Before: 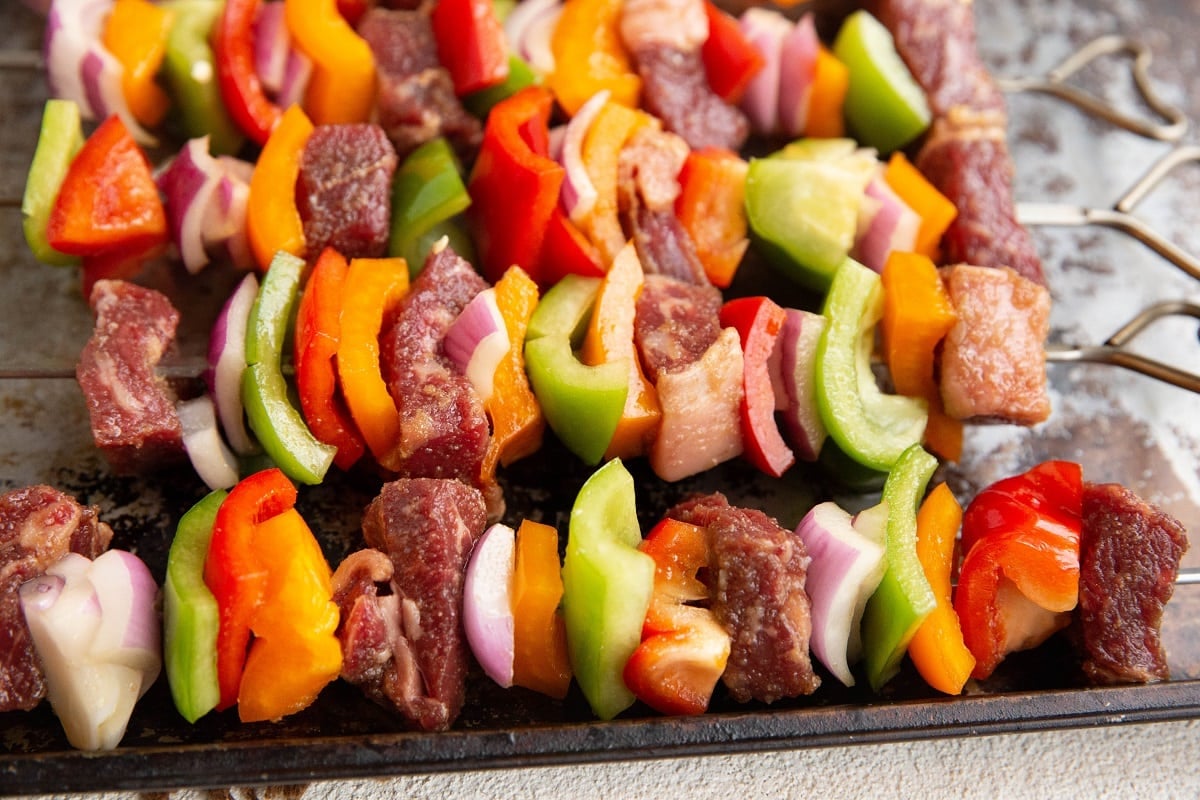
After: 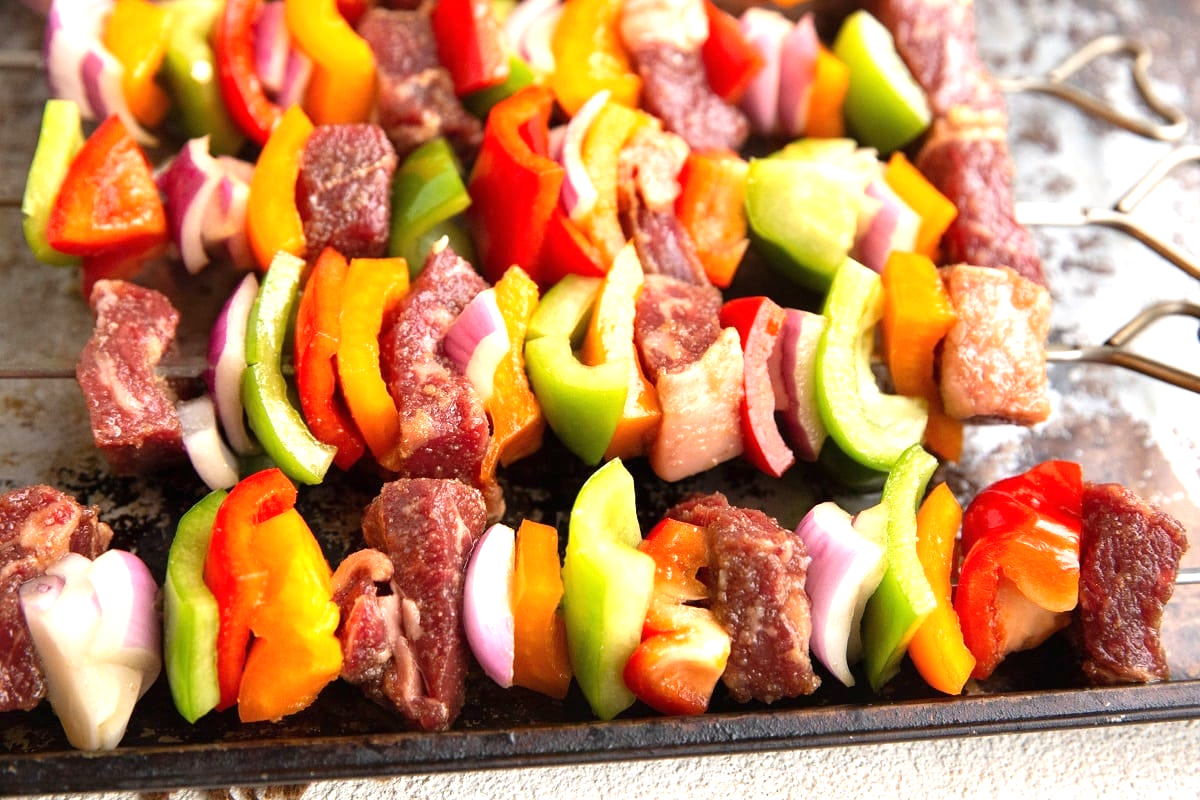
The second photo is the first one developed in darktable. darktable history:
tone equalizer: on, module defaults
exposure: black level correction 0, exposure 0.699 EV, compensate highlight preservation false
